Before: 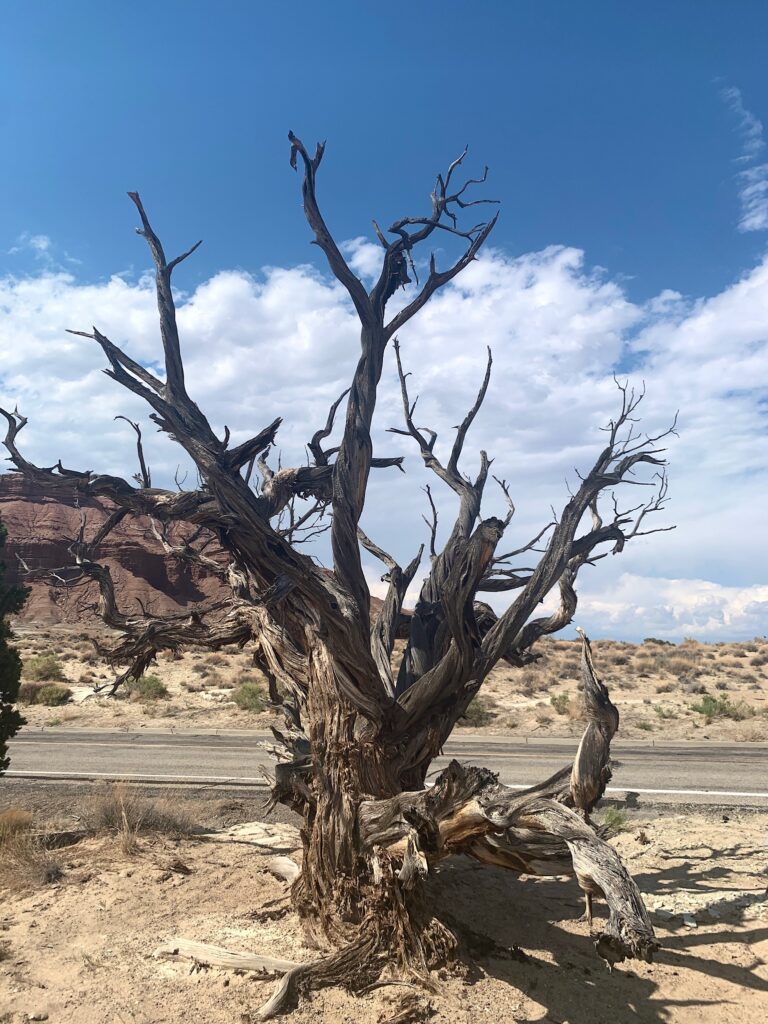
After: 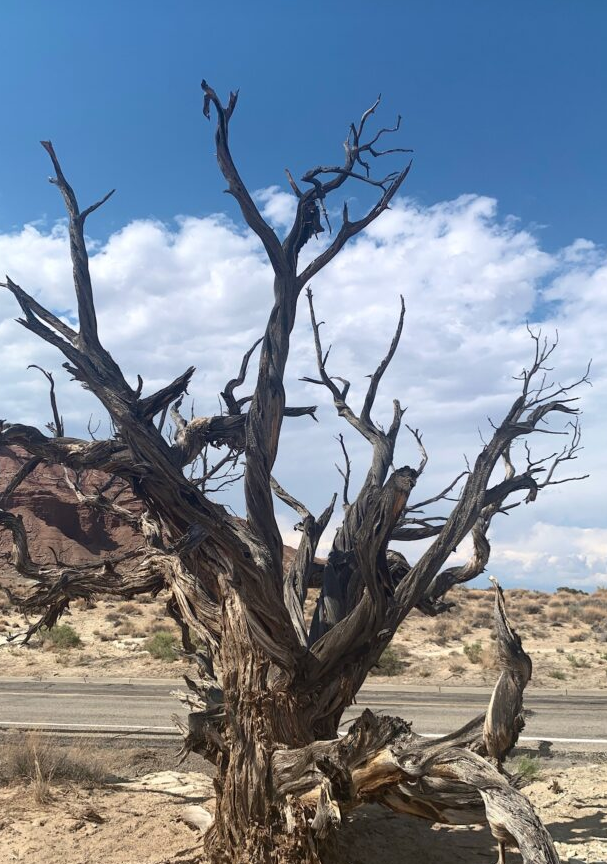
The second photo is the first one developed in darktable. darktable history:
crop: left 11.353%, top 4.988%, right 9.58%, bottom 10.231%
